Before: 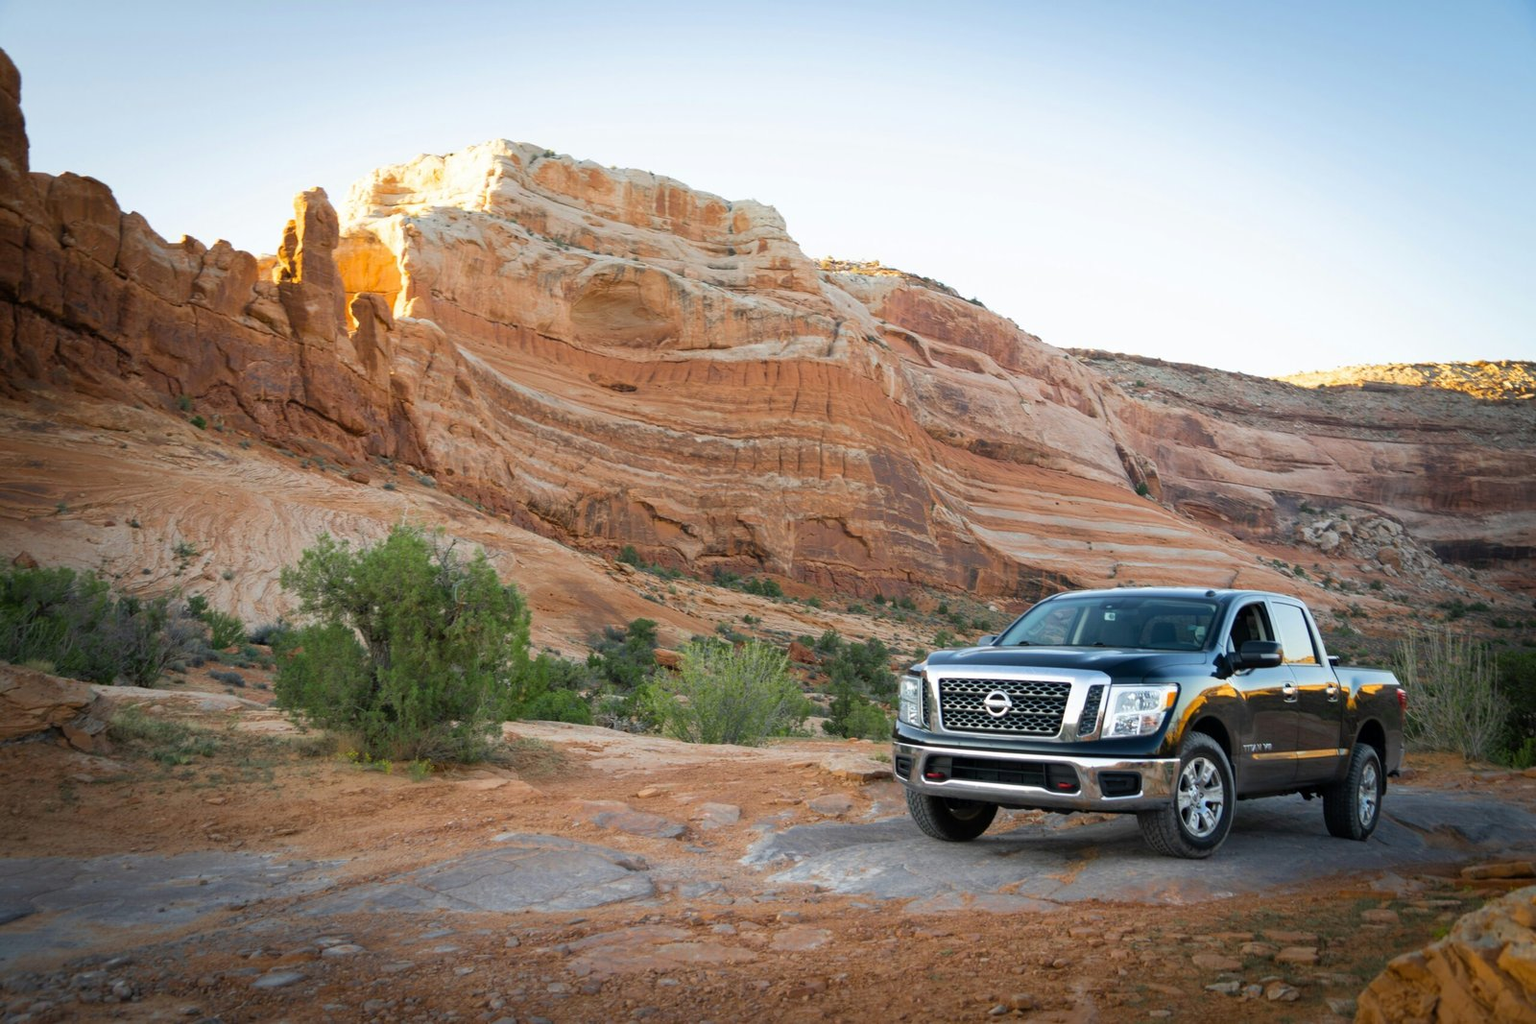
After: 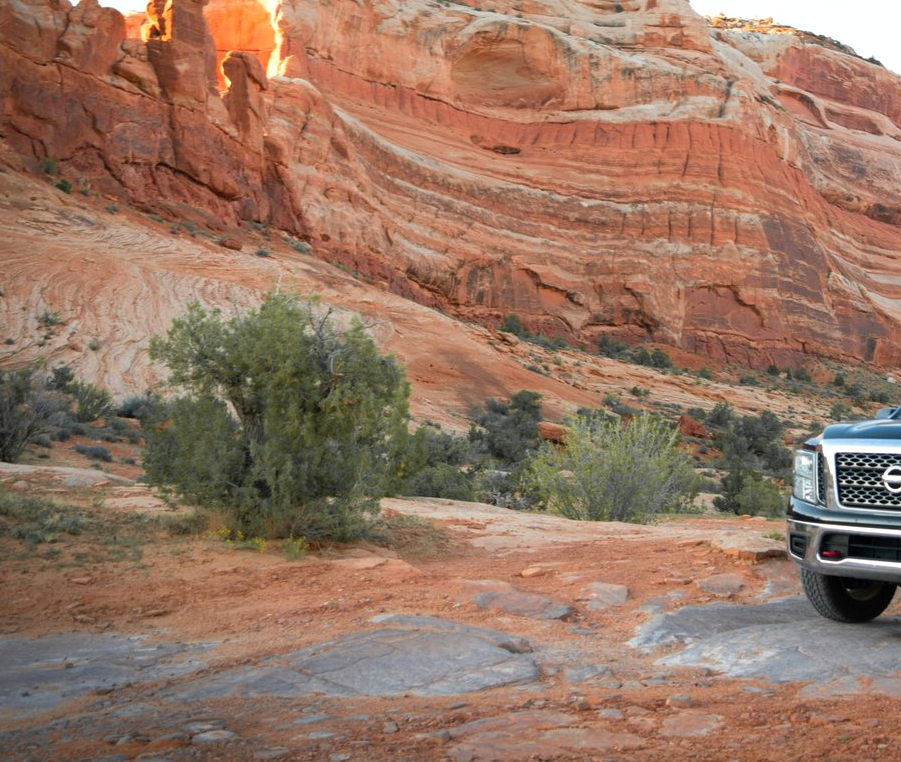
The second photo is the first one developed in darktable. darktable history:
color zones: curves: ch1 [(0.29, 0.492) (0.373, 0.185) (0.509, 0.481)]; ch2 [(0.25, 0.462) (0.749, 0.457)], mix 40.67%
shadows and highlights: radius 125.46, shadows 30.51, highlights -30.51, low approximation 0.01, soften with gaussian
crop: left 8.966%, top 23.852%, right 34.699%, bottom 4.703%
exposure: exposure 0.178 EV, compensate exposure bias true, compensate highlight preservation false
